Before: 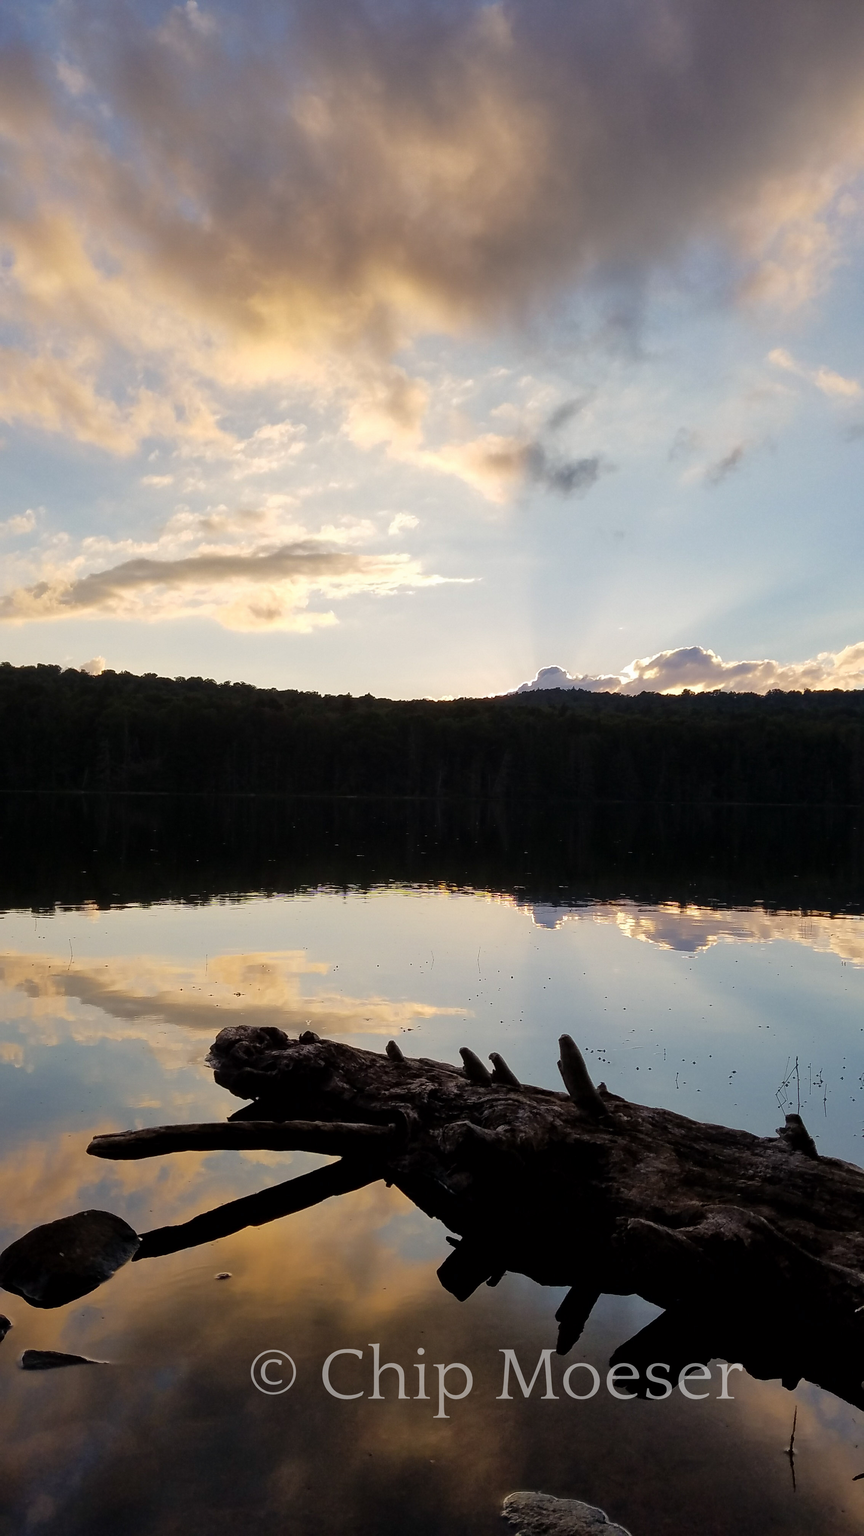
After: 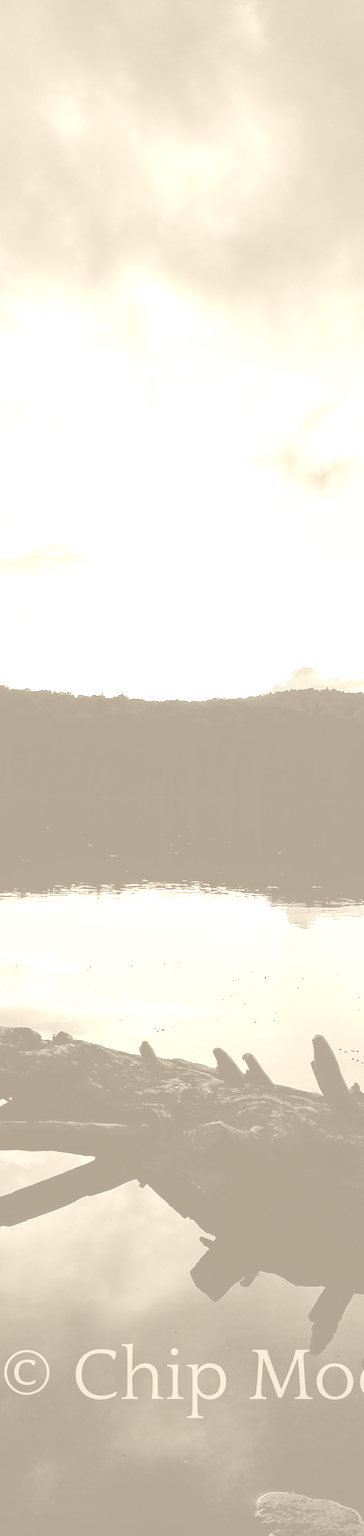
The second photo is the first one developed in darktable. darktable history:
graduated density: rotation -180°, offset 24.95
colorize: hue 36°, saturation 71%, lightness 80.79%
tone curve: curves: ch0 [(0, 0) (0.003, 0.019) (0.011, 0.019) (0.025, 0.022) (0.044, 0.026) (0.069, 0.032) (0.1, 0.052) (0.136, 0.081) (0.177, 0.123) (0.224, 0.17) (0.277, 0.219) (0.335, 0.276) (0.399, 0.344) (0.468, 0.421) (0.543, 0.508) (0.623, 0.604) (0.709, 0.705) (0.801, 0.797) (0.898, 0.894) (1, 1)], preserve colors none
crop: left 28.583%, right 29.231%
